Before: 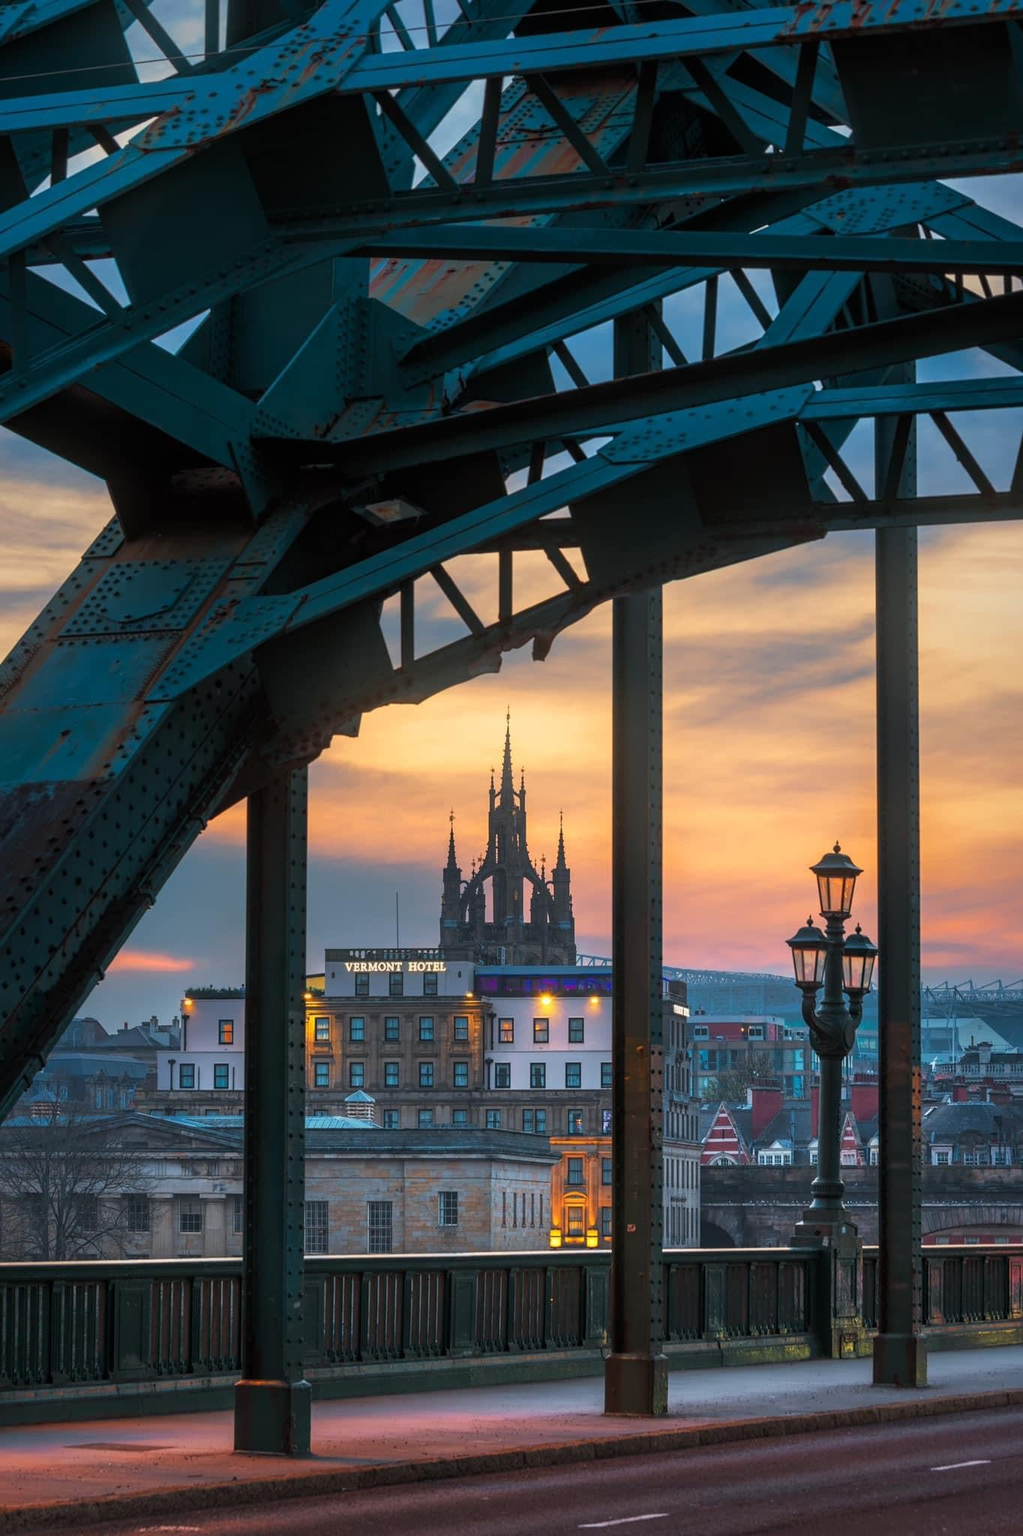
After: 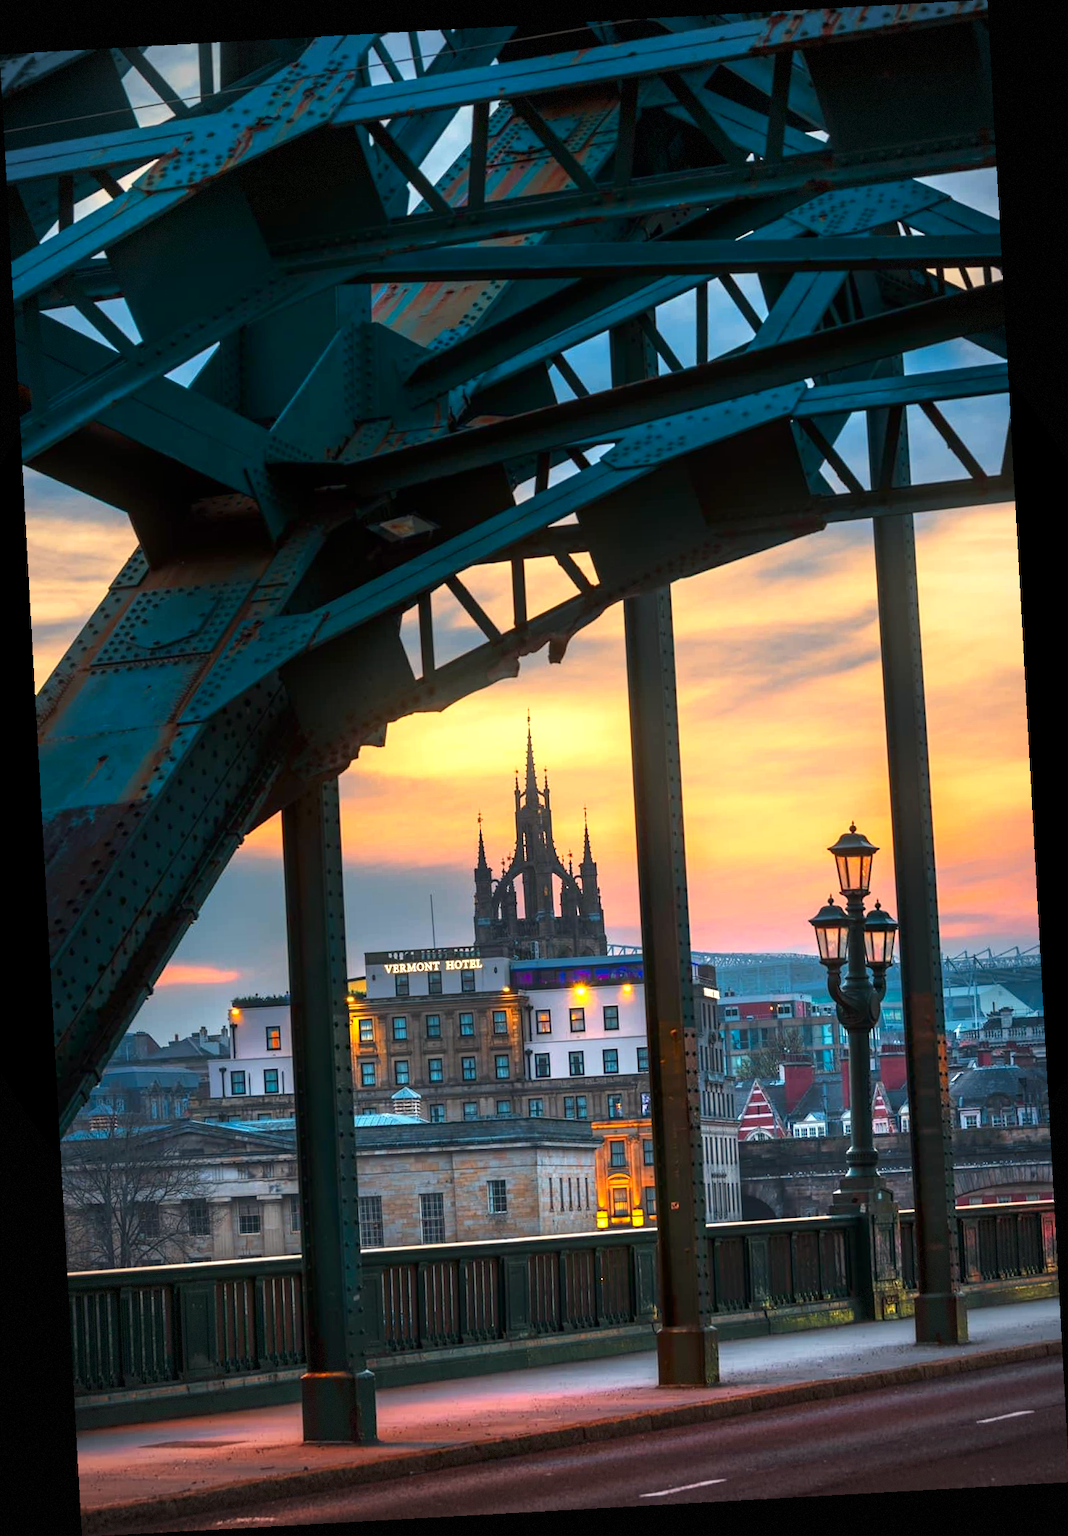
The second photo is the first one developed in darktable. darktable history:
exposure: exposure 0.6 EV, compensate highlight preservation false
color calibration: x 0.334, y 0.349, temperature 5426 K
vignetting: dithering 8-bit output, unbound false
sharpen: radius 2.883, amount 0.868, threshold 47.523
color balance: mode lift, gamma, gain (sRGB)
contrast brightness saturation: contrast 0.13, brightness -0.05, saturation 0.16
rotate and perspective: rotation -3.18°, automatic cropping off
